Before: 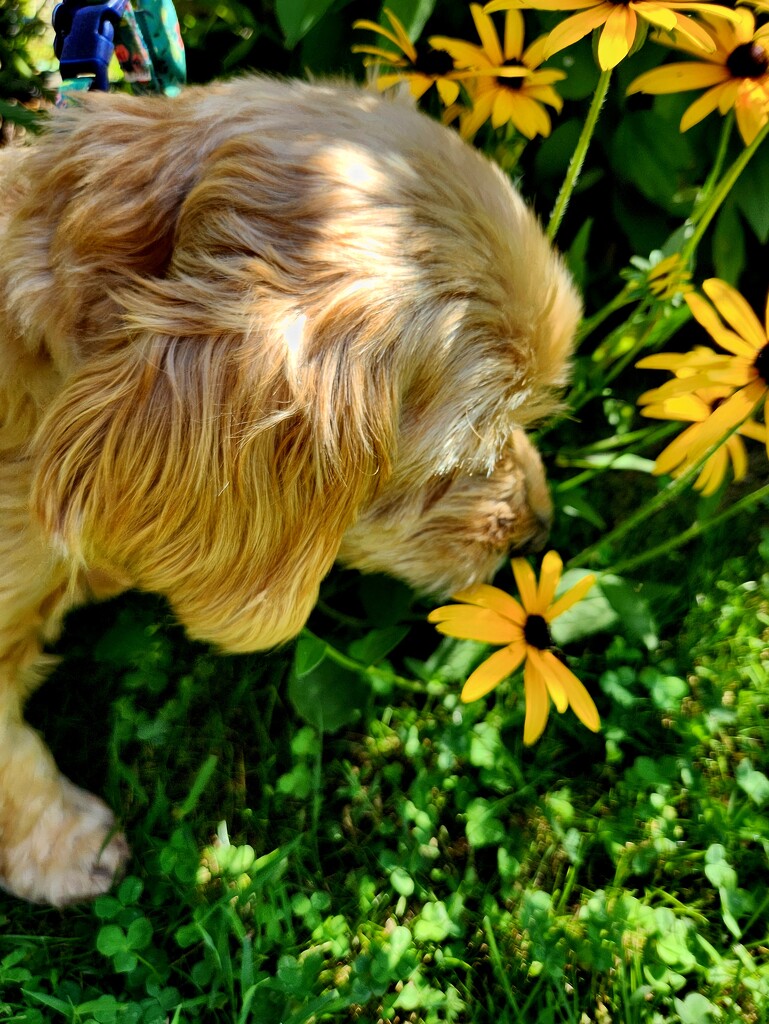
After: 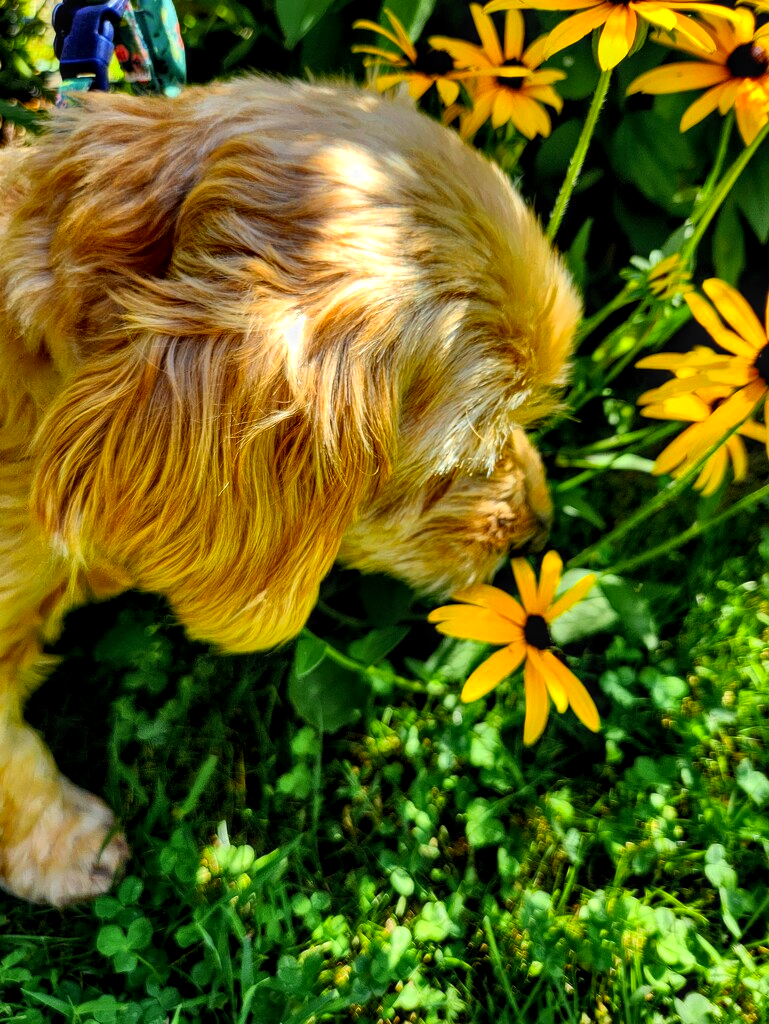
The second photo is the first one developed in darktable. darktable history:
color zones: curves: ch0 [(0.224, 0.526) (0.75, 0.5)]; ch1 [(0.055, 0.526) (0.224, 0.761) (0.377, 0.526) (0.75, 0.5)]
local contrast: on, module defaults
